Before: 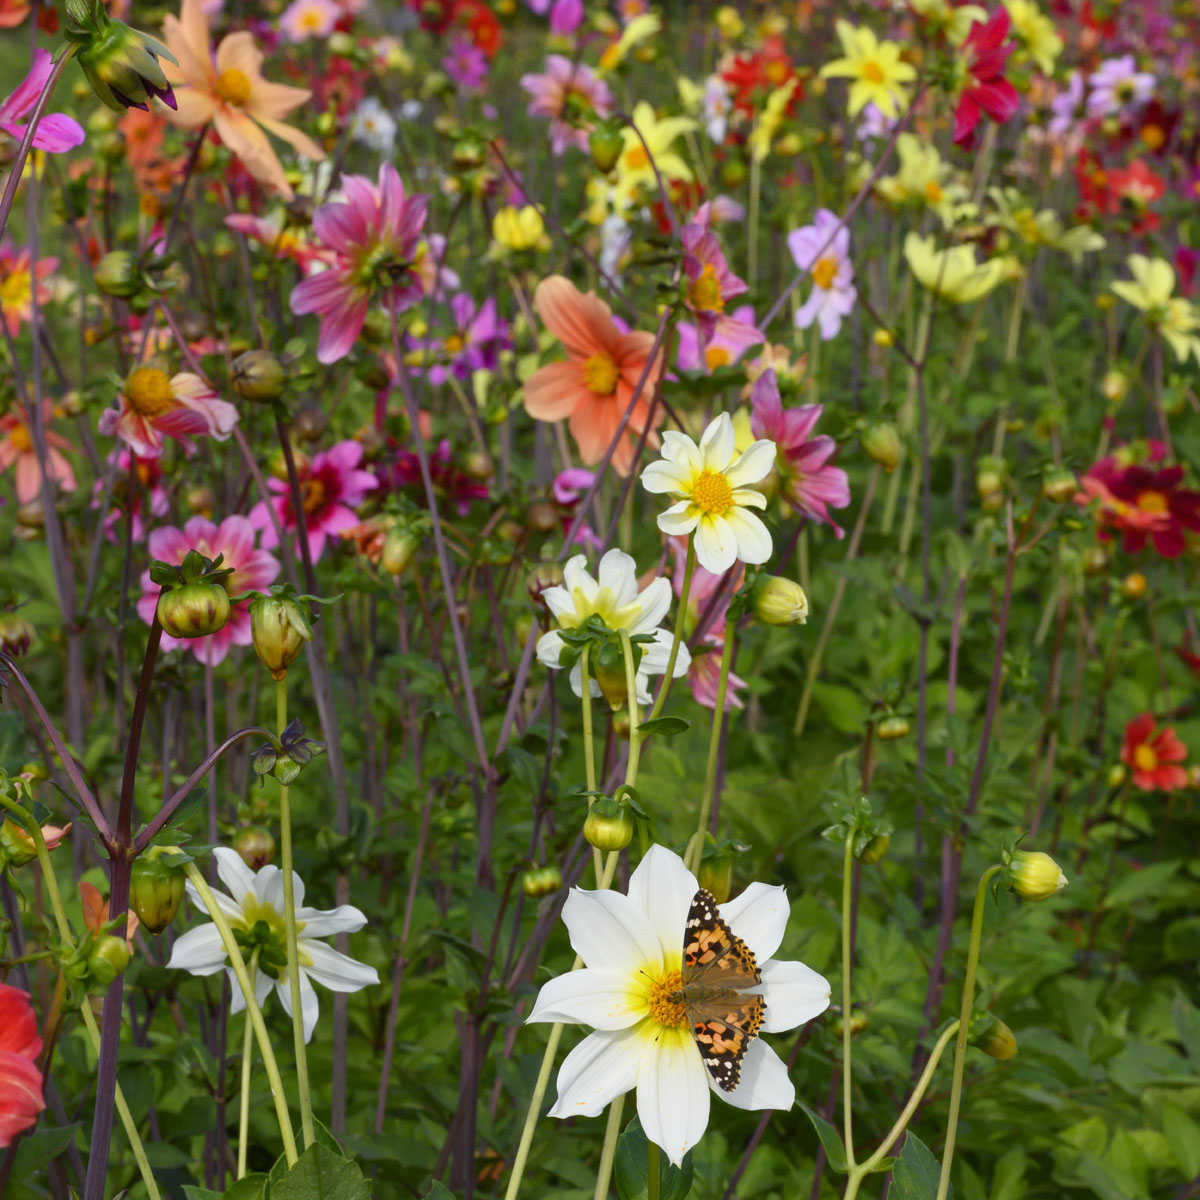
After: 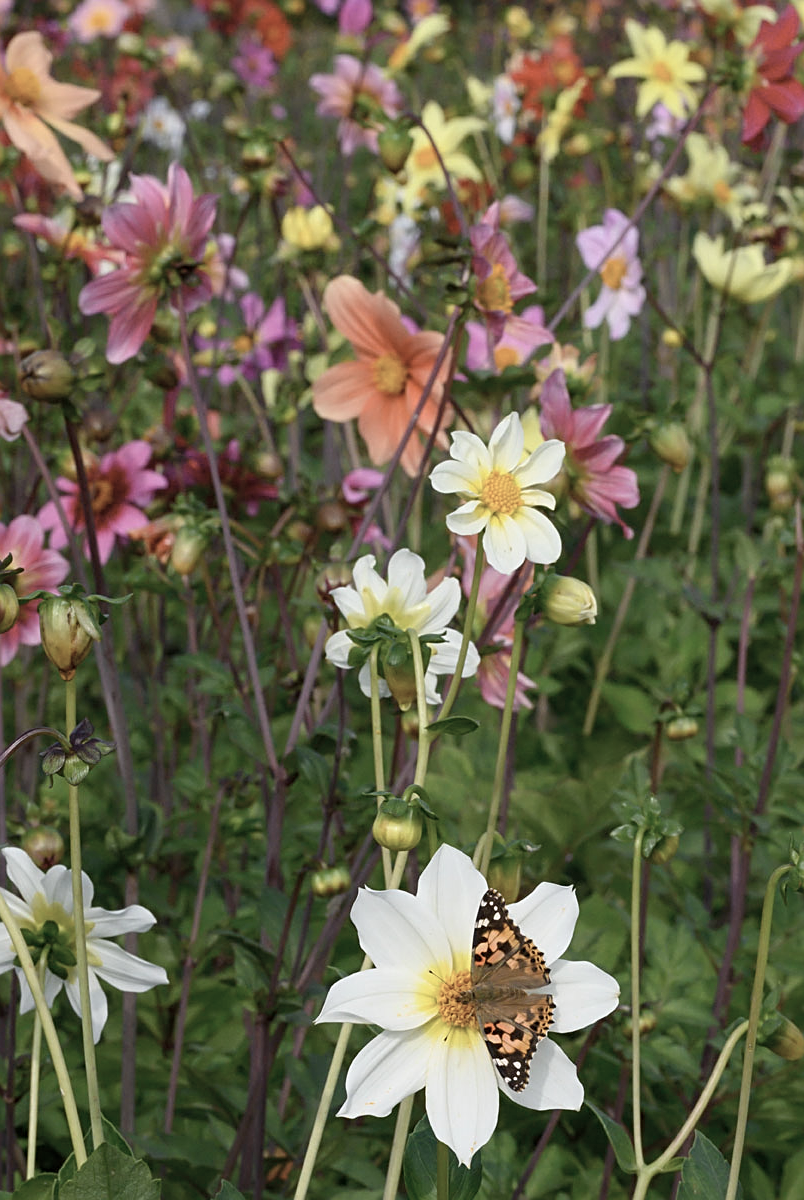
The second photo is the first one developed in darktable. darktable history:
sharpen: on, module defaults
color correction: highlights b* 0.007, saturation 0.543
crop and rotate: left 17.623%, right 15.369%
